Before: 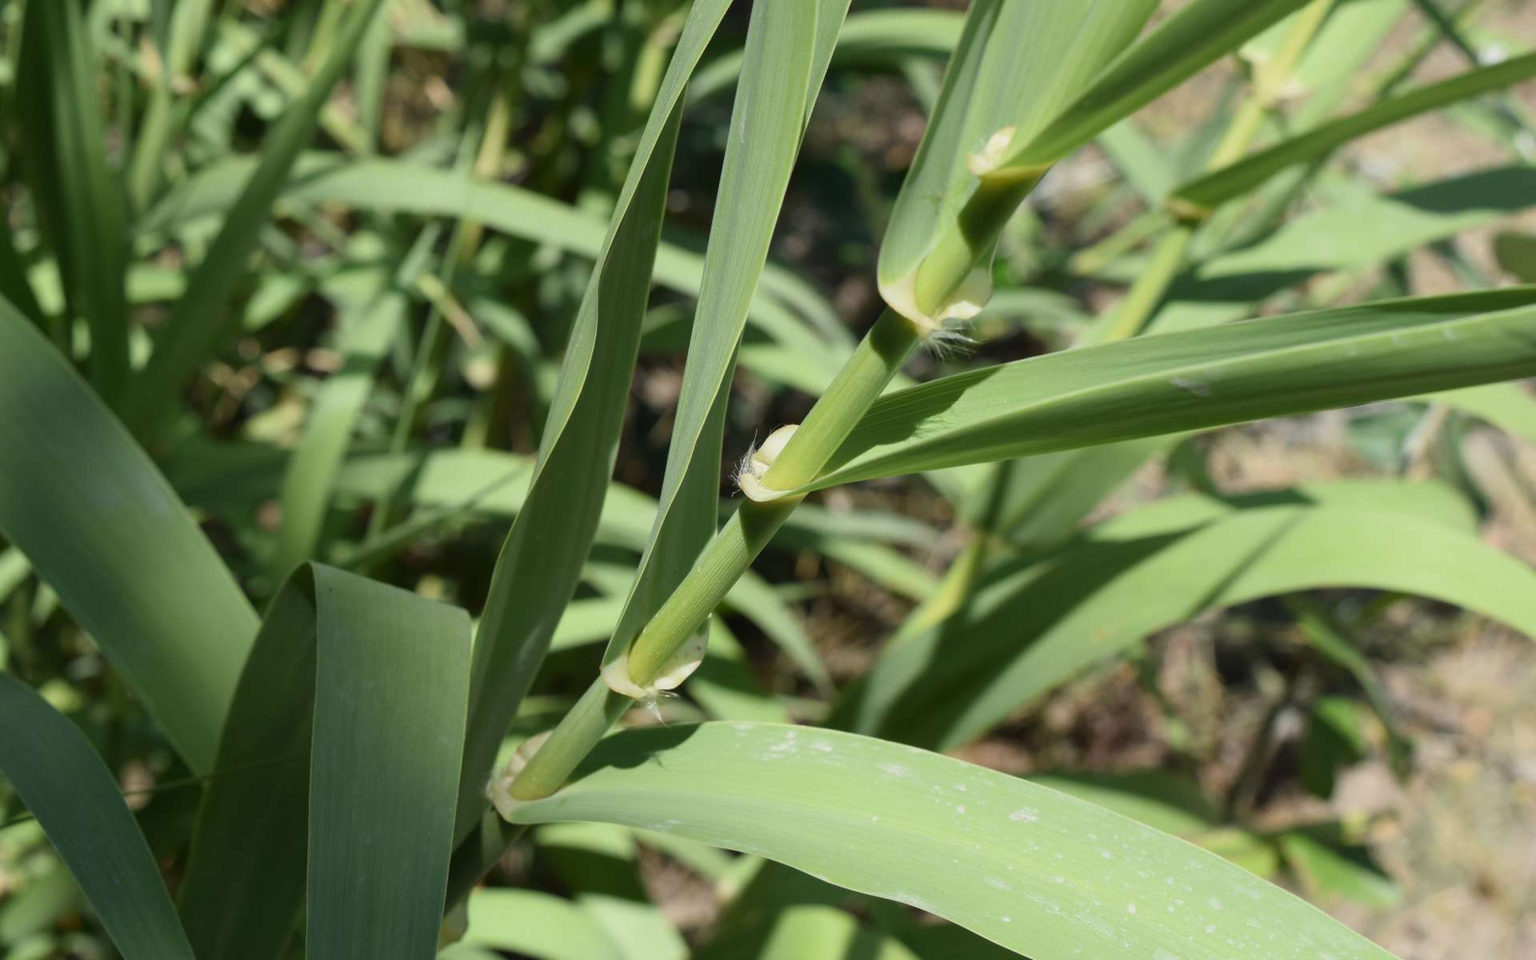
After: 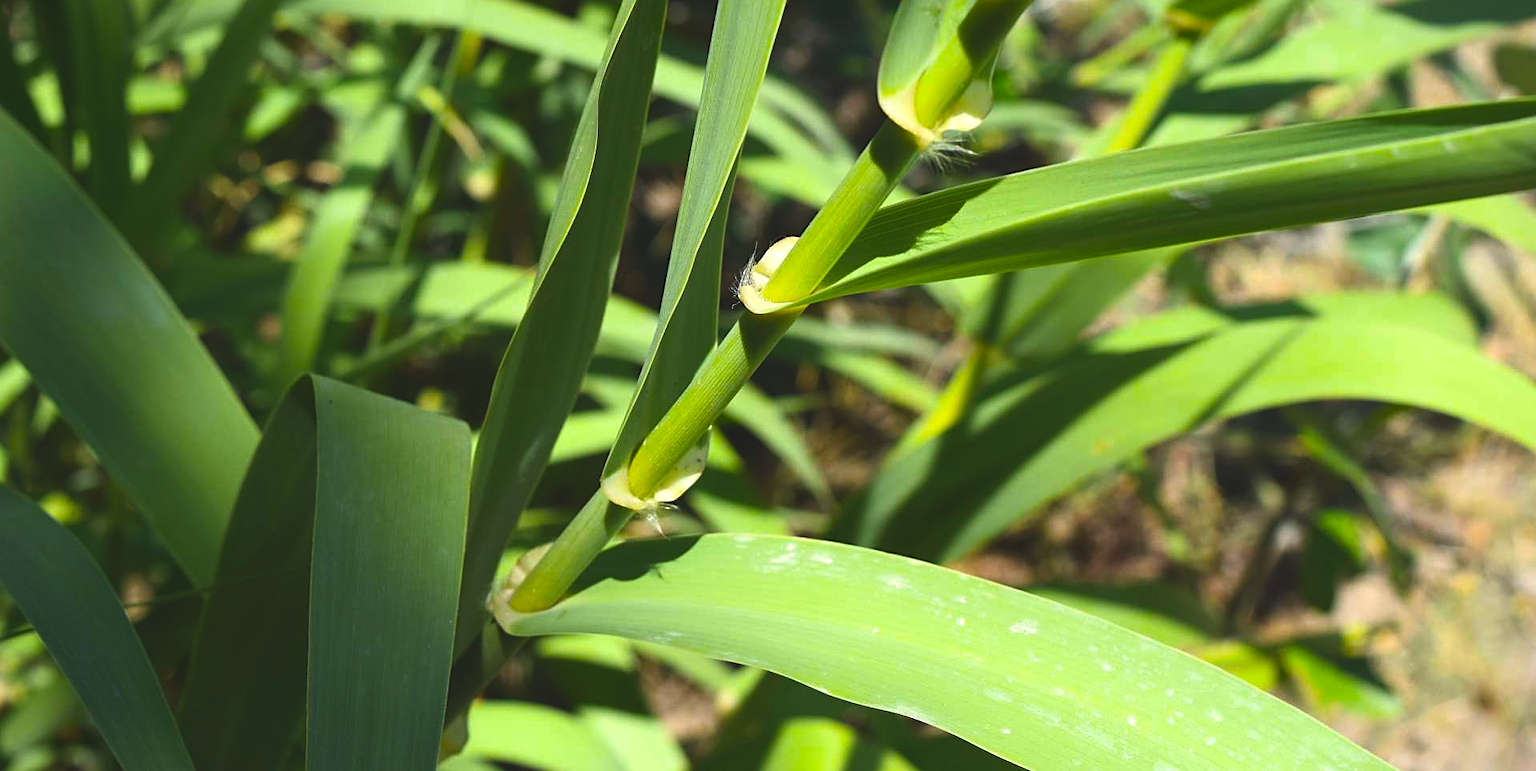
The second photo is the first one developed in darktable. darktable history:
sharpen: on, module defaults
exposure: black level correction -0.021, exposure -0.038 EV, compensate exposure bias true, compensate highlight preservation false
vignetting: fall-off start 99.28%, brightness -0.411, saturation -0.311, width/height ratio 1.303, unbound false
crop and rotate: top 19.586%
color balance rgb: global offset › luminance -0.42%, linear chroma grading › shadows -7.746%, linear chroma grading › global chroma 9.974%, perceptual saturation grading › global saturation 19.93%, perceptual brilliance grading › global brilliance 15.573%, perceptual brilliance grading › shadows -35.403%, global vibrance 40.643%
